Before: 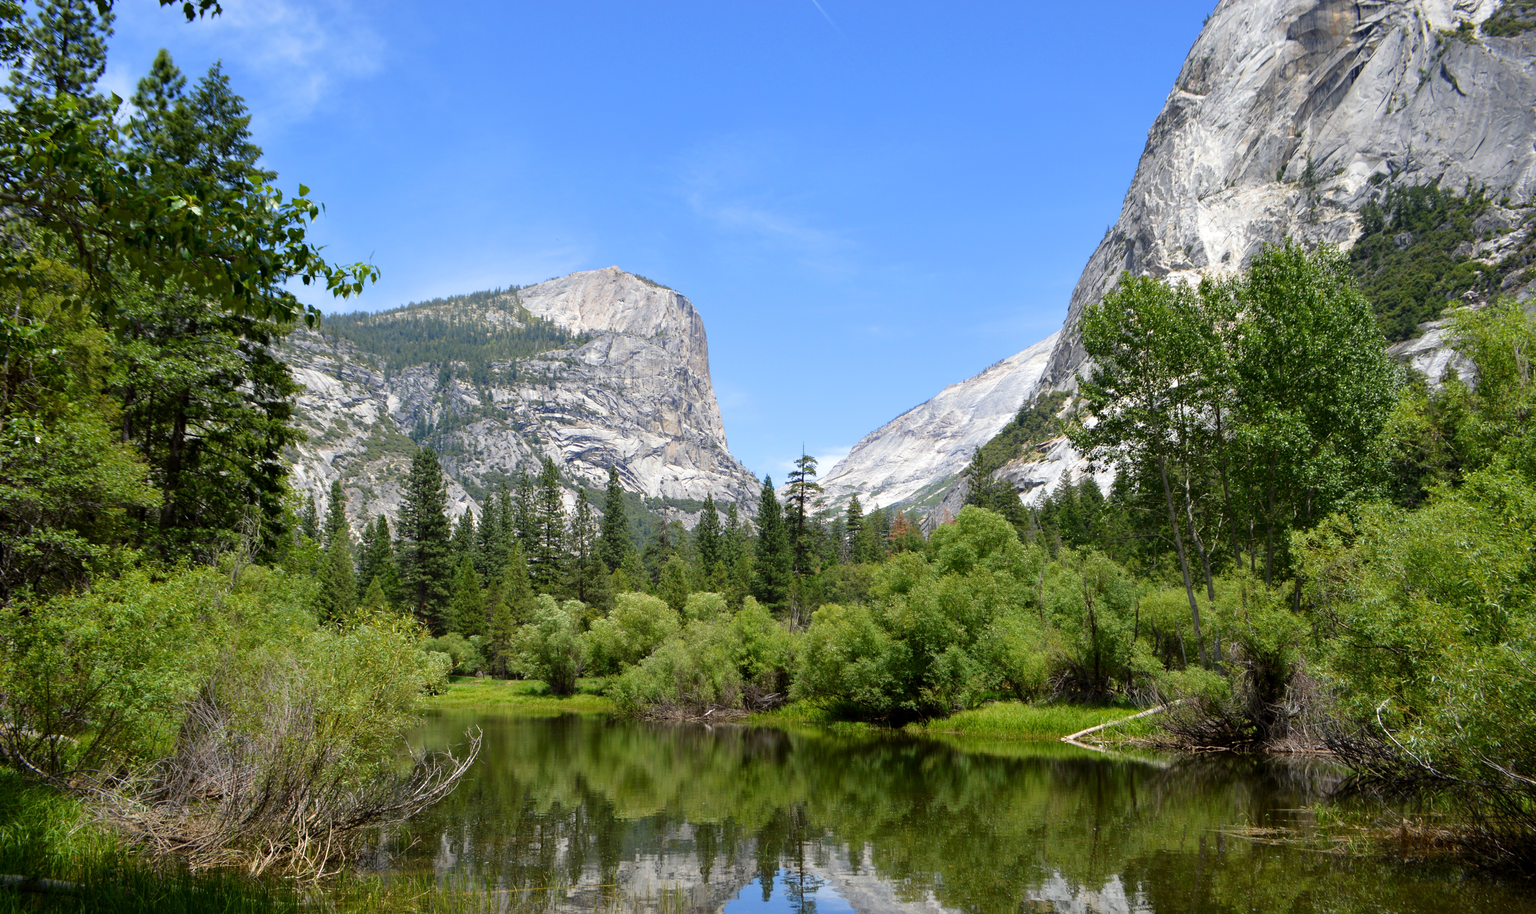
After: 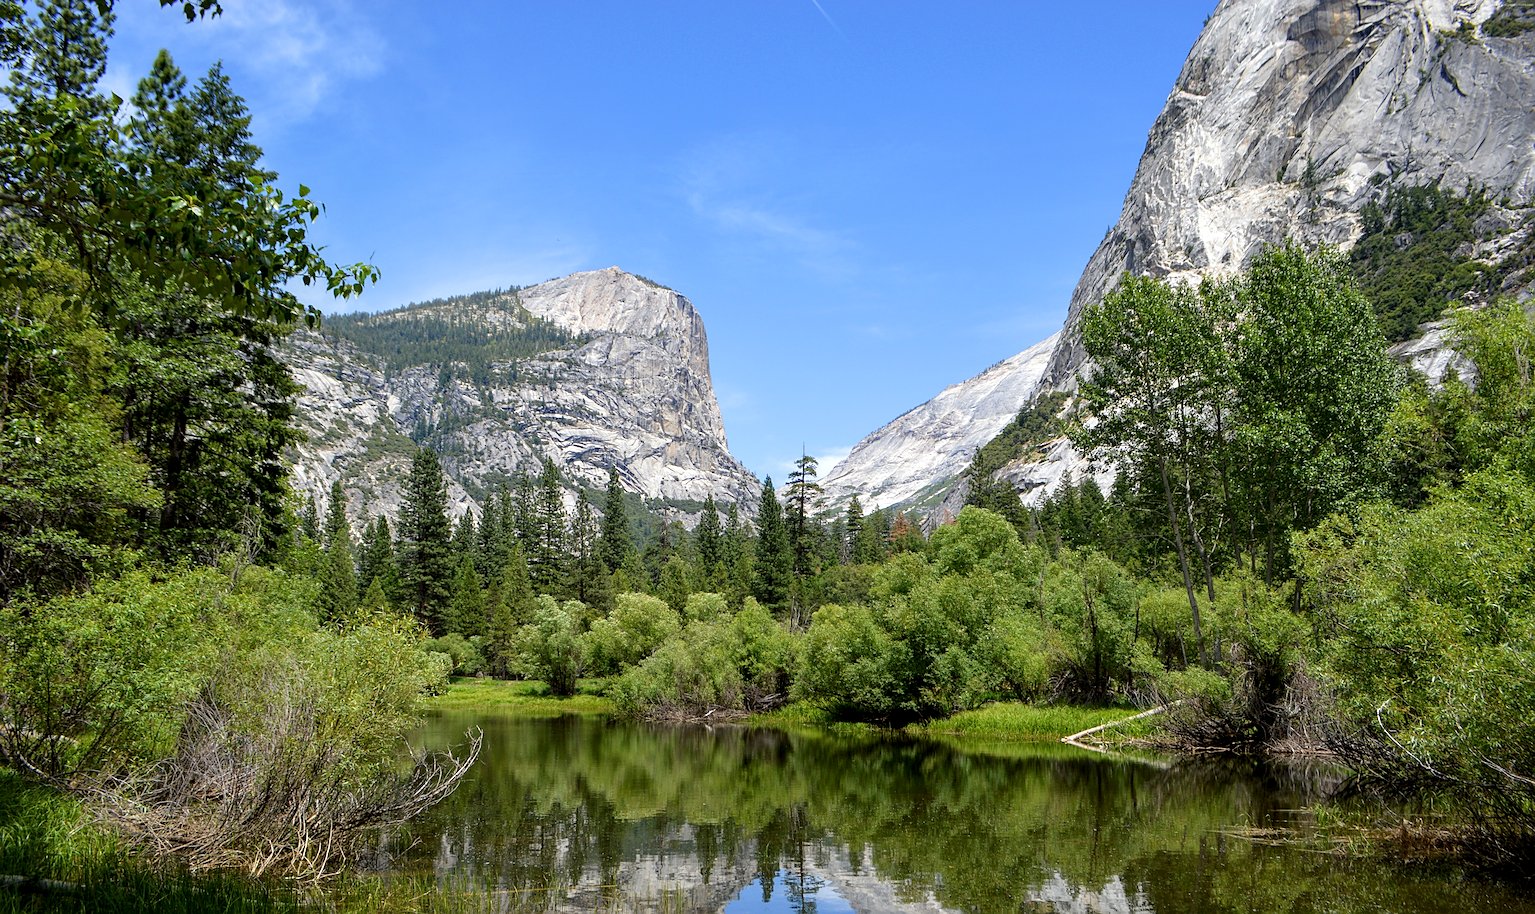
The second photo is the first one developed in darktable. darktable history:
sharpen: radius 4.9
local contrast: on, module defaults
